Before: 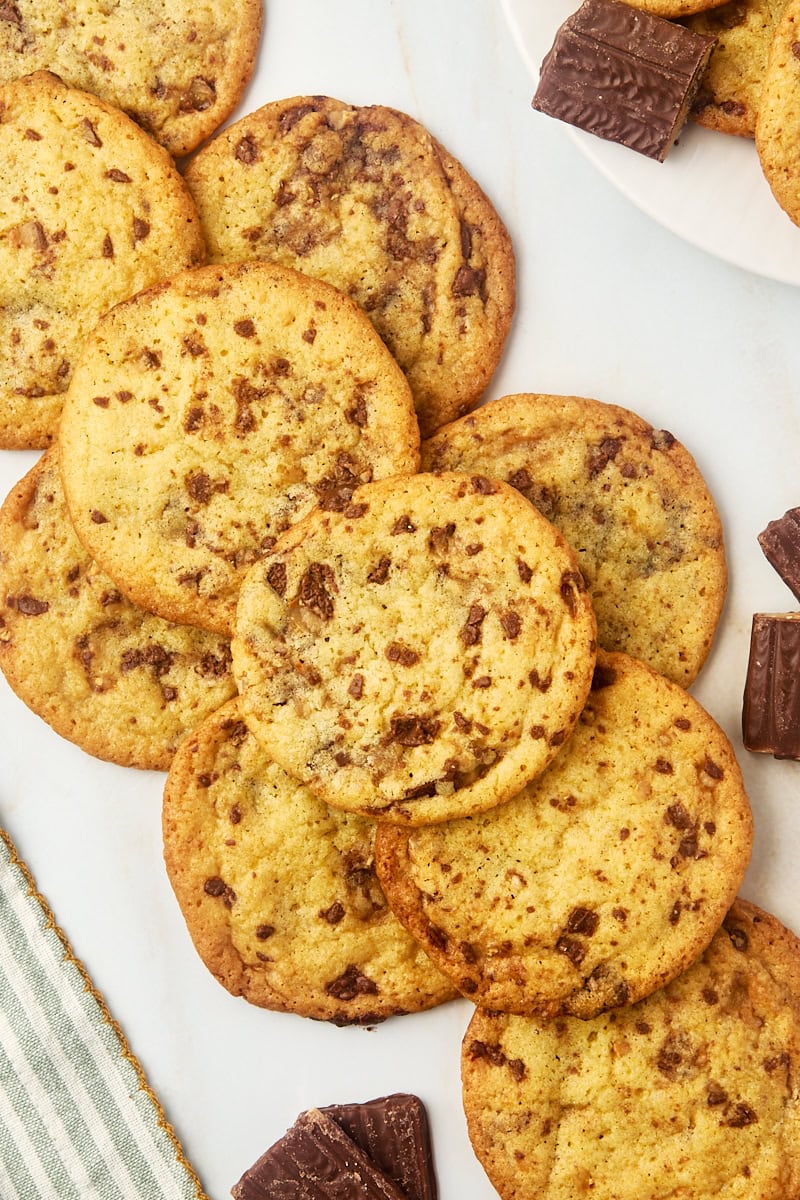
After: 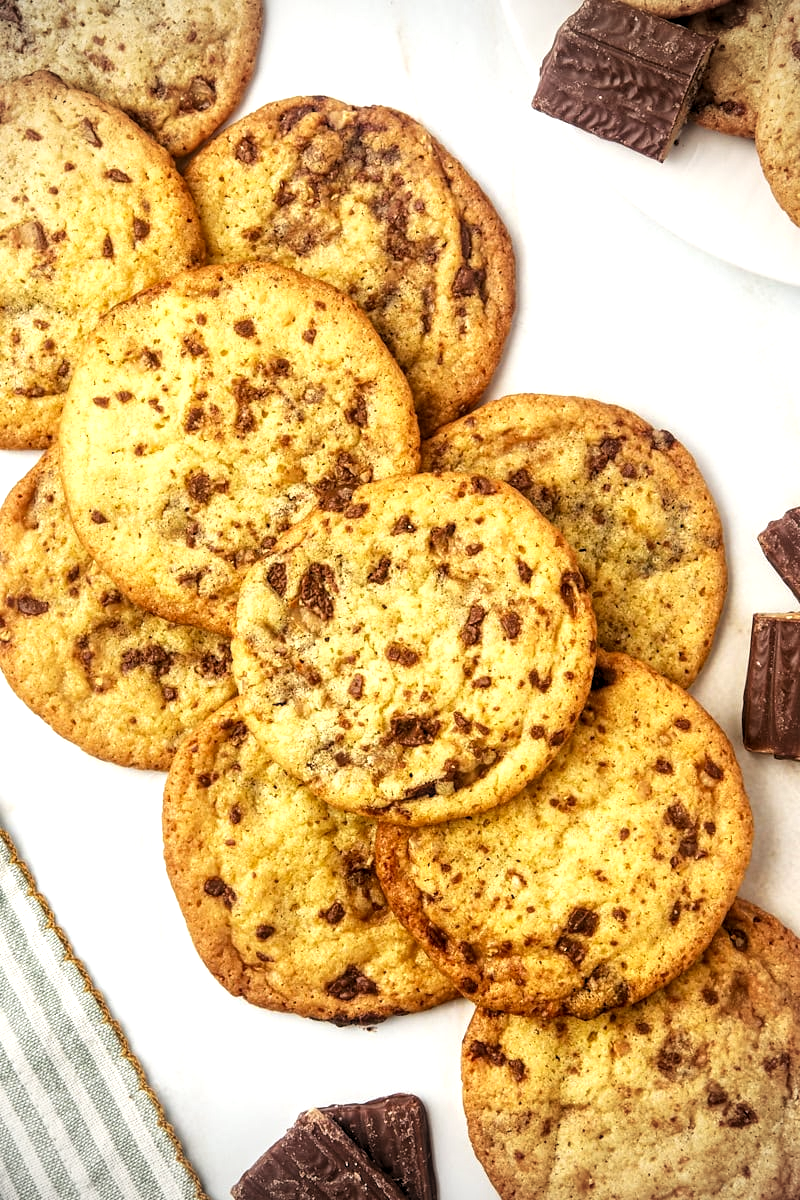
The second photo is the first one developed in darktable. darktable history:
vignetting: on, module defaults
local contrast: detail 130%
levels: levels [0.055, 0.477, 0.9]
